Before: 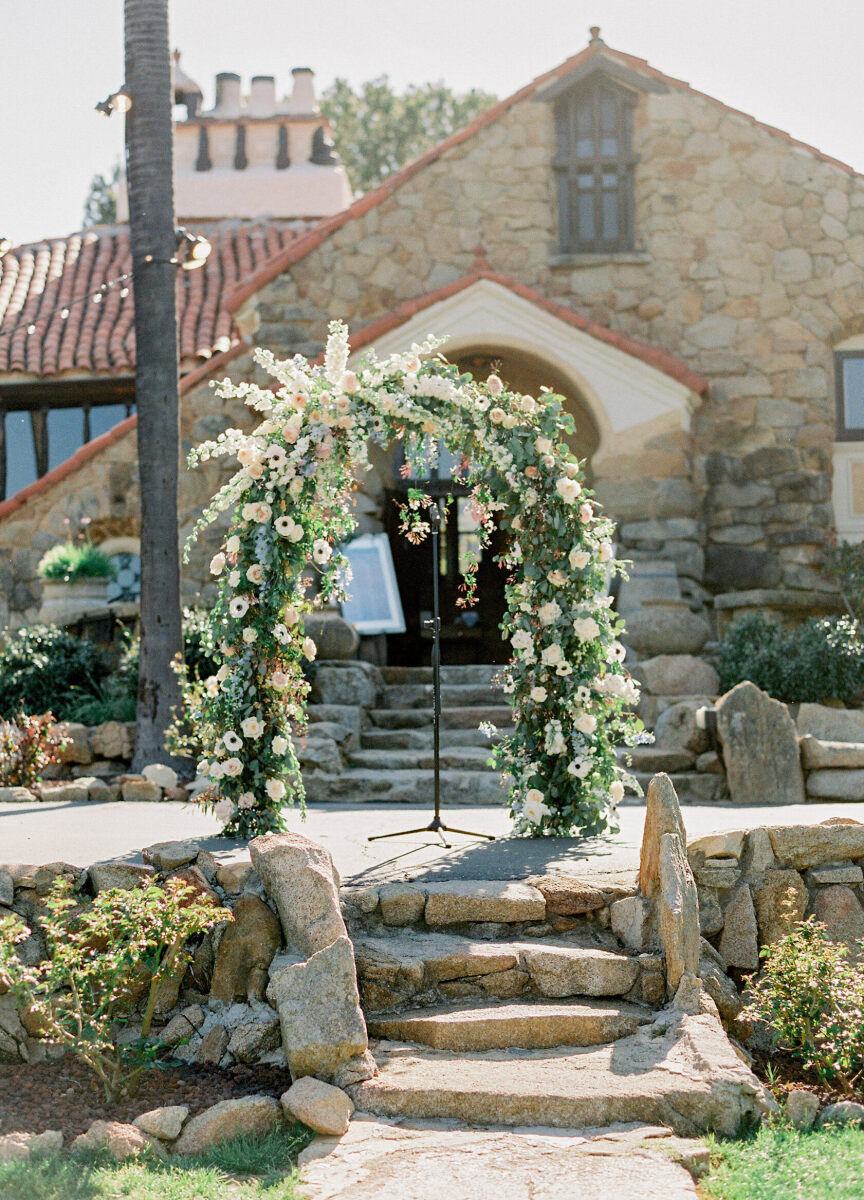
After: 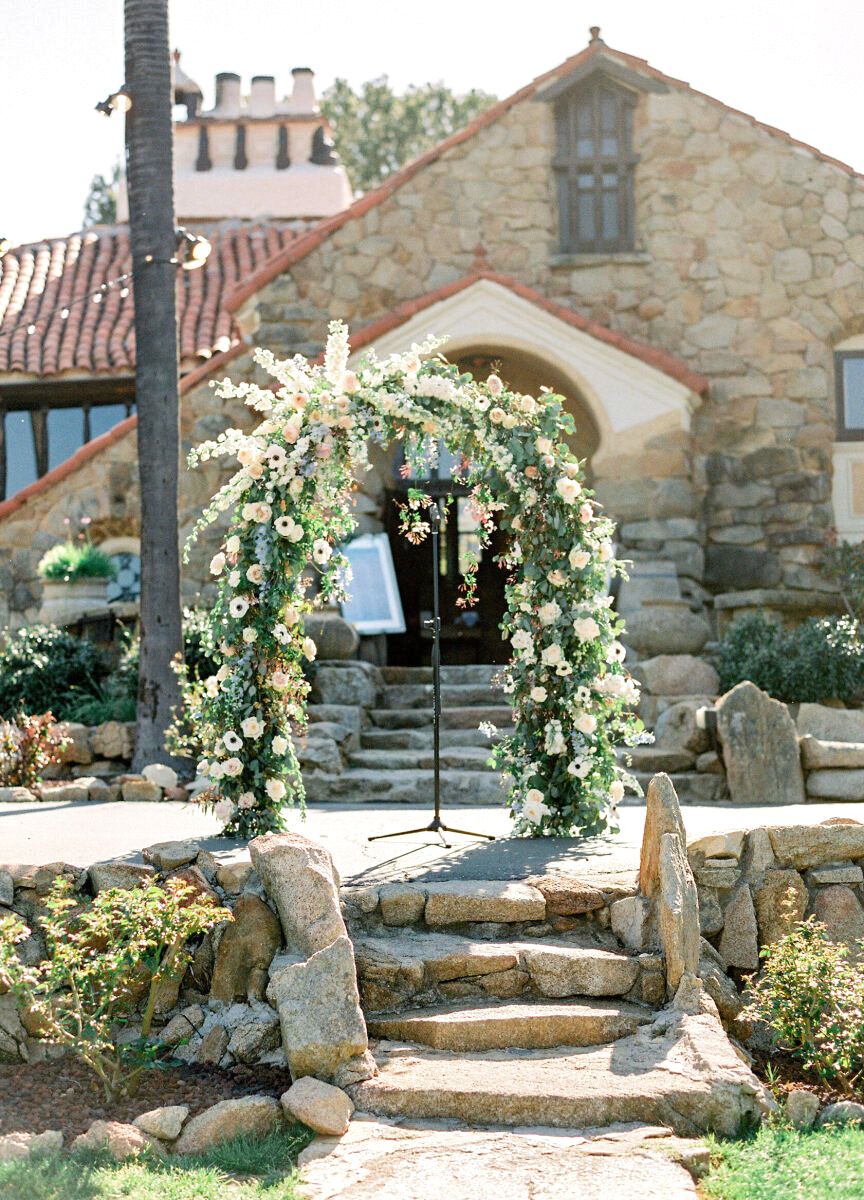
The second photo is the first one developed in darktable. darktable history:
exposure: exposure 0.337 EV, compensate highlight preservation false
shadows and highlights: shadows -86.68, highlights -36.19, highlights color adjustment 56.23%, soften with gaussian
